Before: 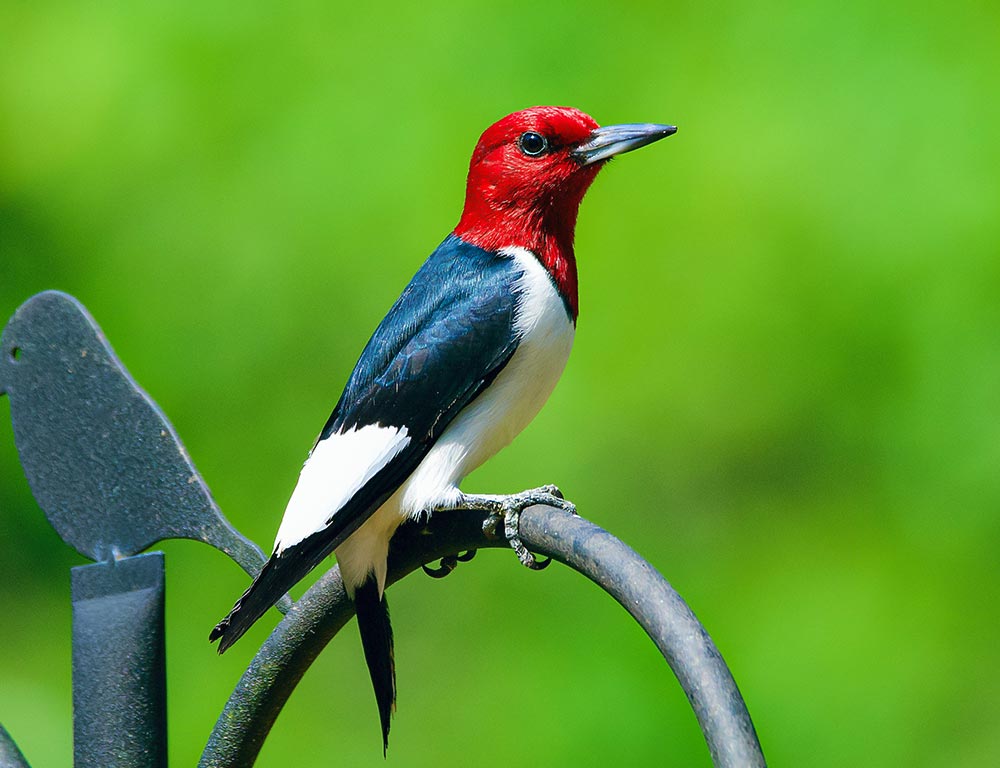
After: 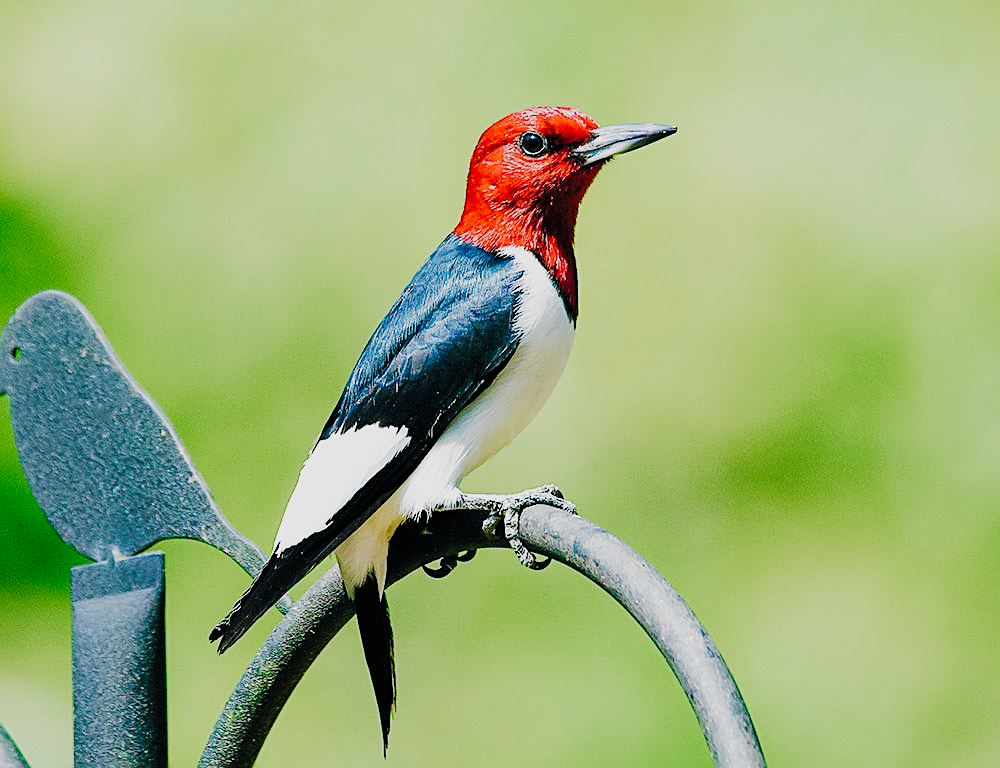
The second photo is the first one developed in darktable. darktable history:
filmic: grey point source 13.58, black point source -4.59, white point source 5.12, grey point target 18, white point target 100, output power 2.2, latitude stops 2, contrast 1.65, saturation 100, global saturation 100, balance 7.44
sharpen: on, module defaults
exposure: black level correction -0.005, exposure 0.622 EV, compensate highlight preservation false
